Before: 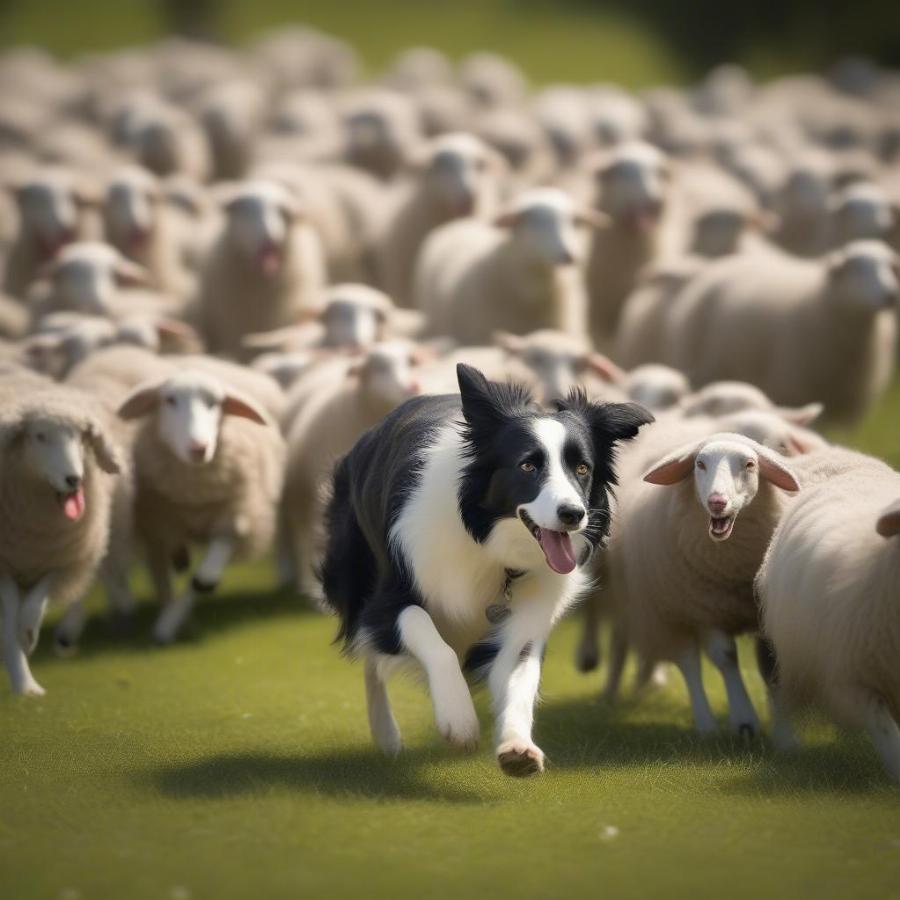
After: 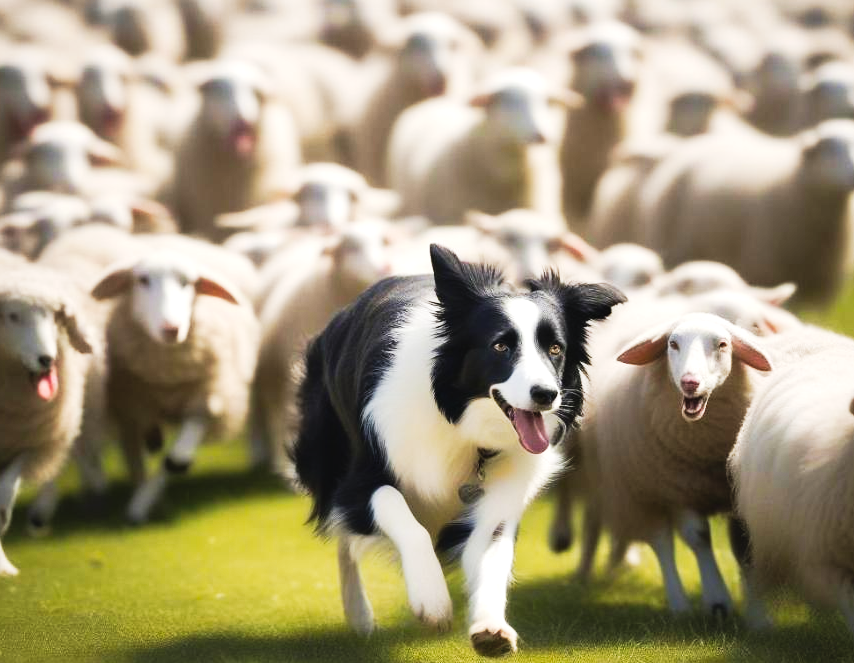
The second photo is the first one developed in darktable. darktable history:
contrast brightness saturation: saturation -0.058
tone equalizer: on, module defaults
crop and rotate: left 3.018%, top 13.39%, right 2.069%, bottom 12.899%
exposure: exposure 0.609 EV, compensate exposure bias true, compensate highlight preservation false
tone curve: curves: ch0 [(0, 0.023) (0.132, 0.075) (0.251, 0.186) (0.463, 0.461) (0.662, 0.757) (0.854, 0.909) (1, 0.973)]; ch1 [(0, 0) (0.447, 0.411) (0.483, 0.469) (0.498, 0.496) (0.518, 0.514) (0.561, 0.579) (0.604, 0.645) (0.669, 0.73) (0.819, 0.93) (1, 1)]; ch2 [(0, 0) (0.307, 0.315) (0.425, 0.438) (0.483, 0.477) (0.503, 0.503) (0.526, 0.534) (0.567, 0.569) (0.617, 0.674) (0.703, 0.797) (0.985, 0.966)], preserve colors none
